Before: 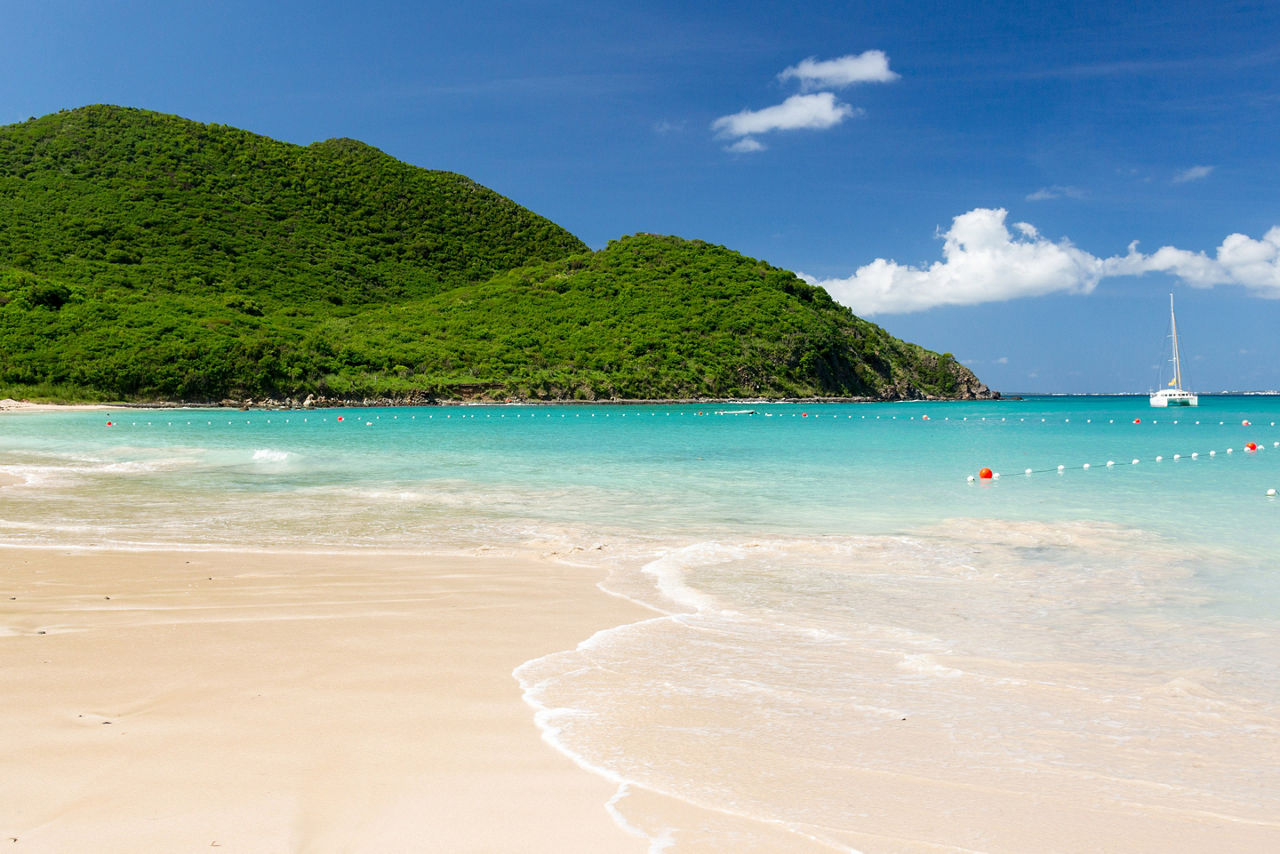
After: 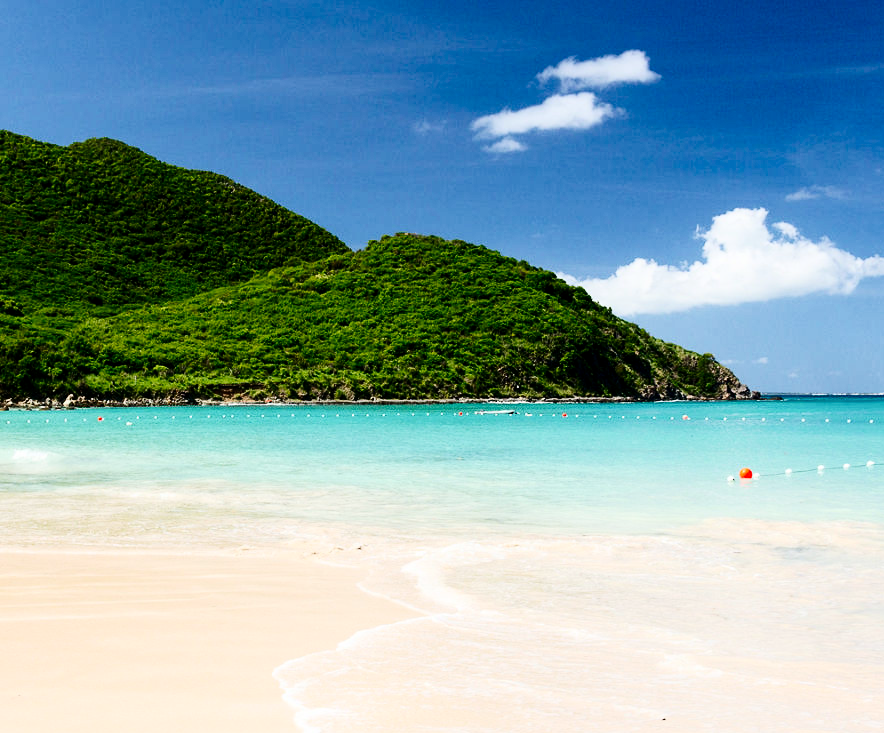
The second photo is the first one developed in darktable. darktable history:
crop: left 18.786%, right 12.088%, bottom 14.101%
tone curve: curves: ch0 [(0.021, 0) (0.104, 0.052) (0.496, 0.526) (0.737, 0.783) (1, 1)], preserve colors none
contrast brightness saturation: contrast 0.294
